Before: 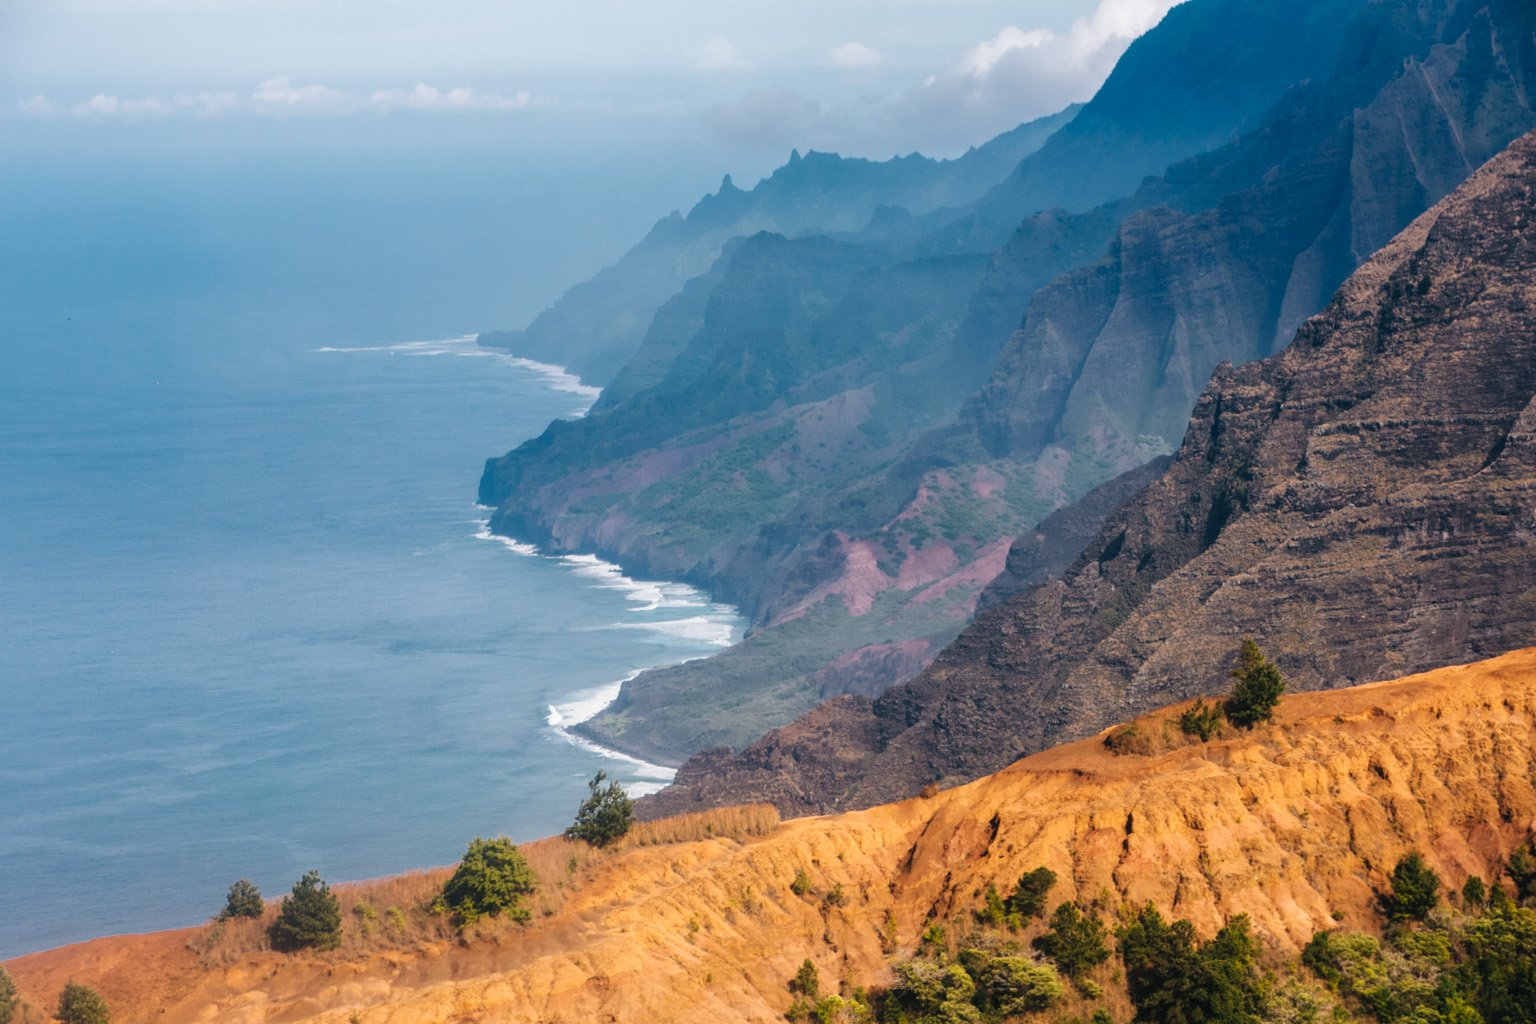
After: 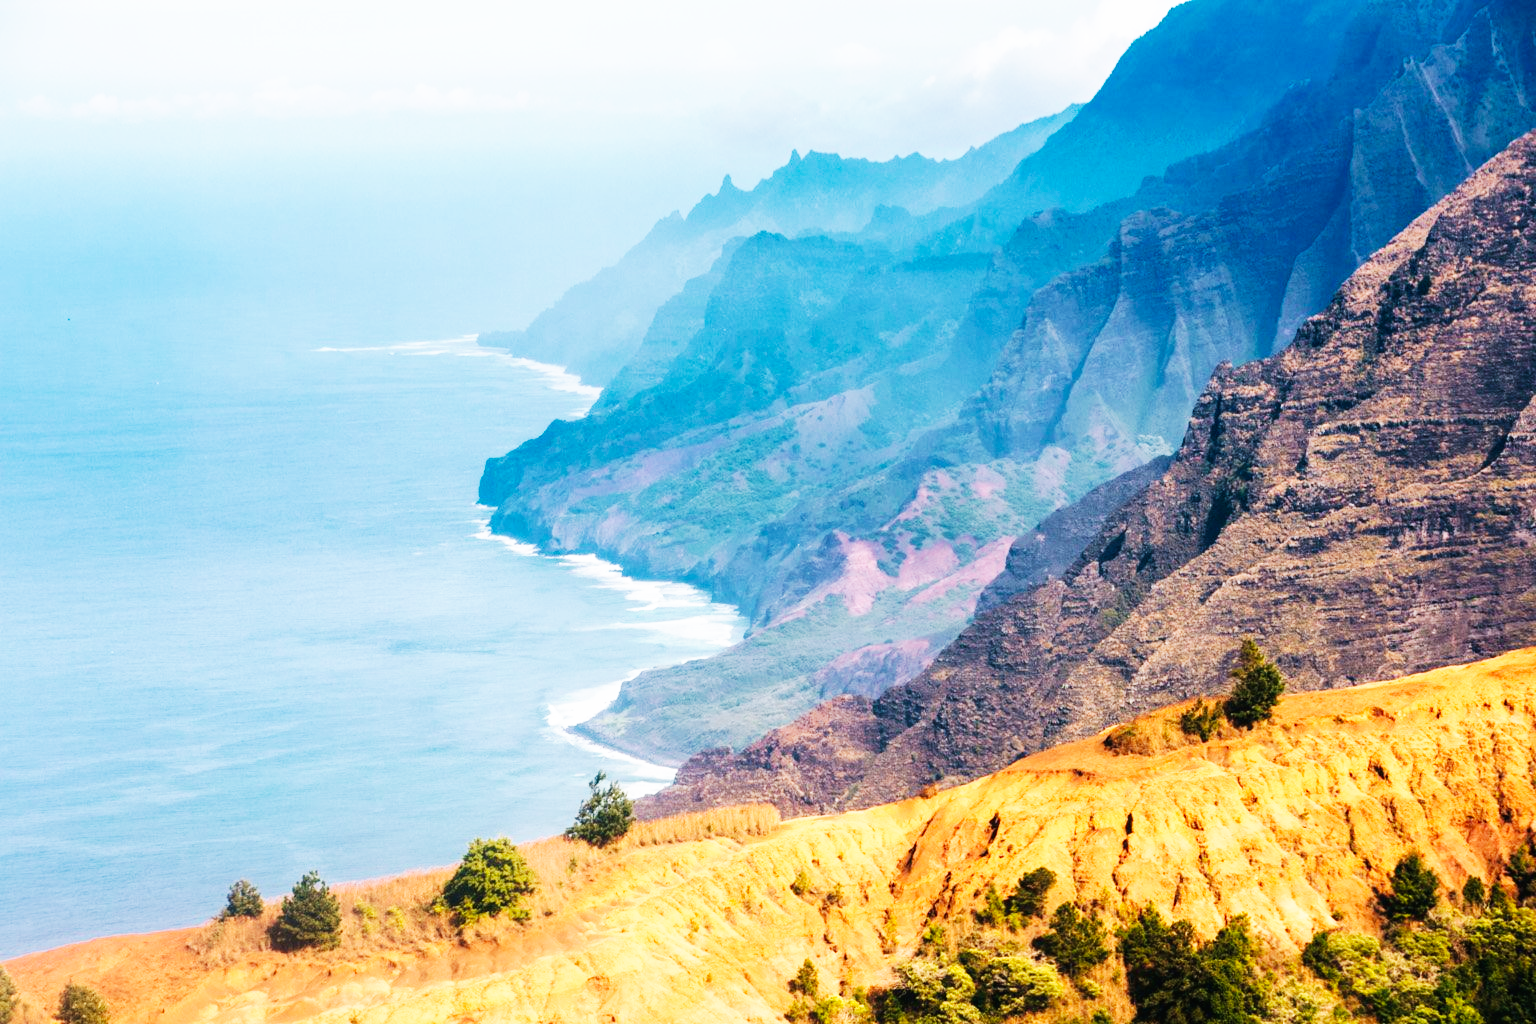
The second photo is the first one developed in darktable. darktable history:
base curve: curves: ch0 [(0, 0) (0.007, 0.004) (0.027, 0.03) (0.046, 0.07) (0.207, 0.54) (0.442, 0.872) (0.673, 0.972) (1, 1)], preserve colors none
velvia: on, module defaults
